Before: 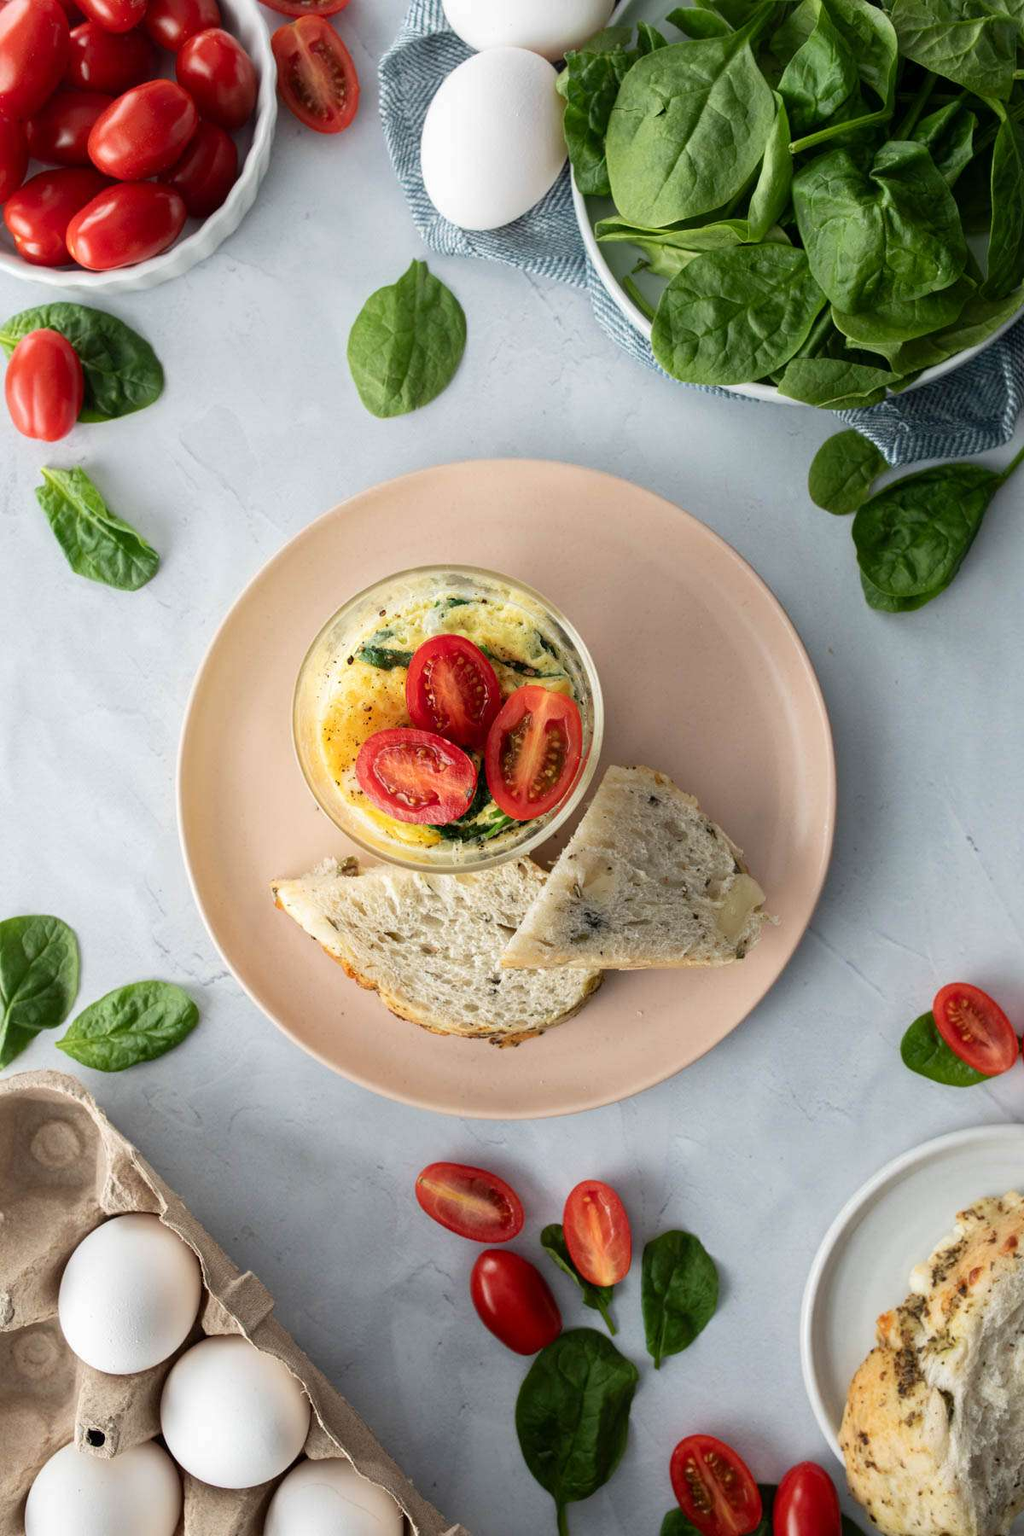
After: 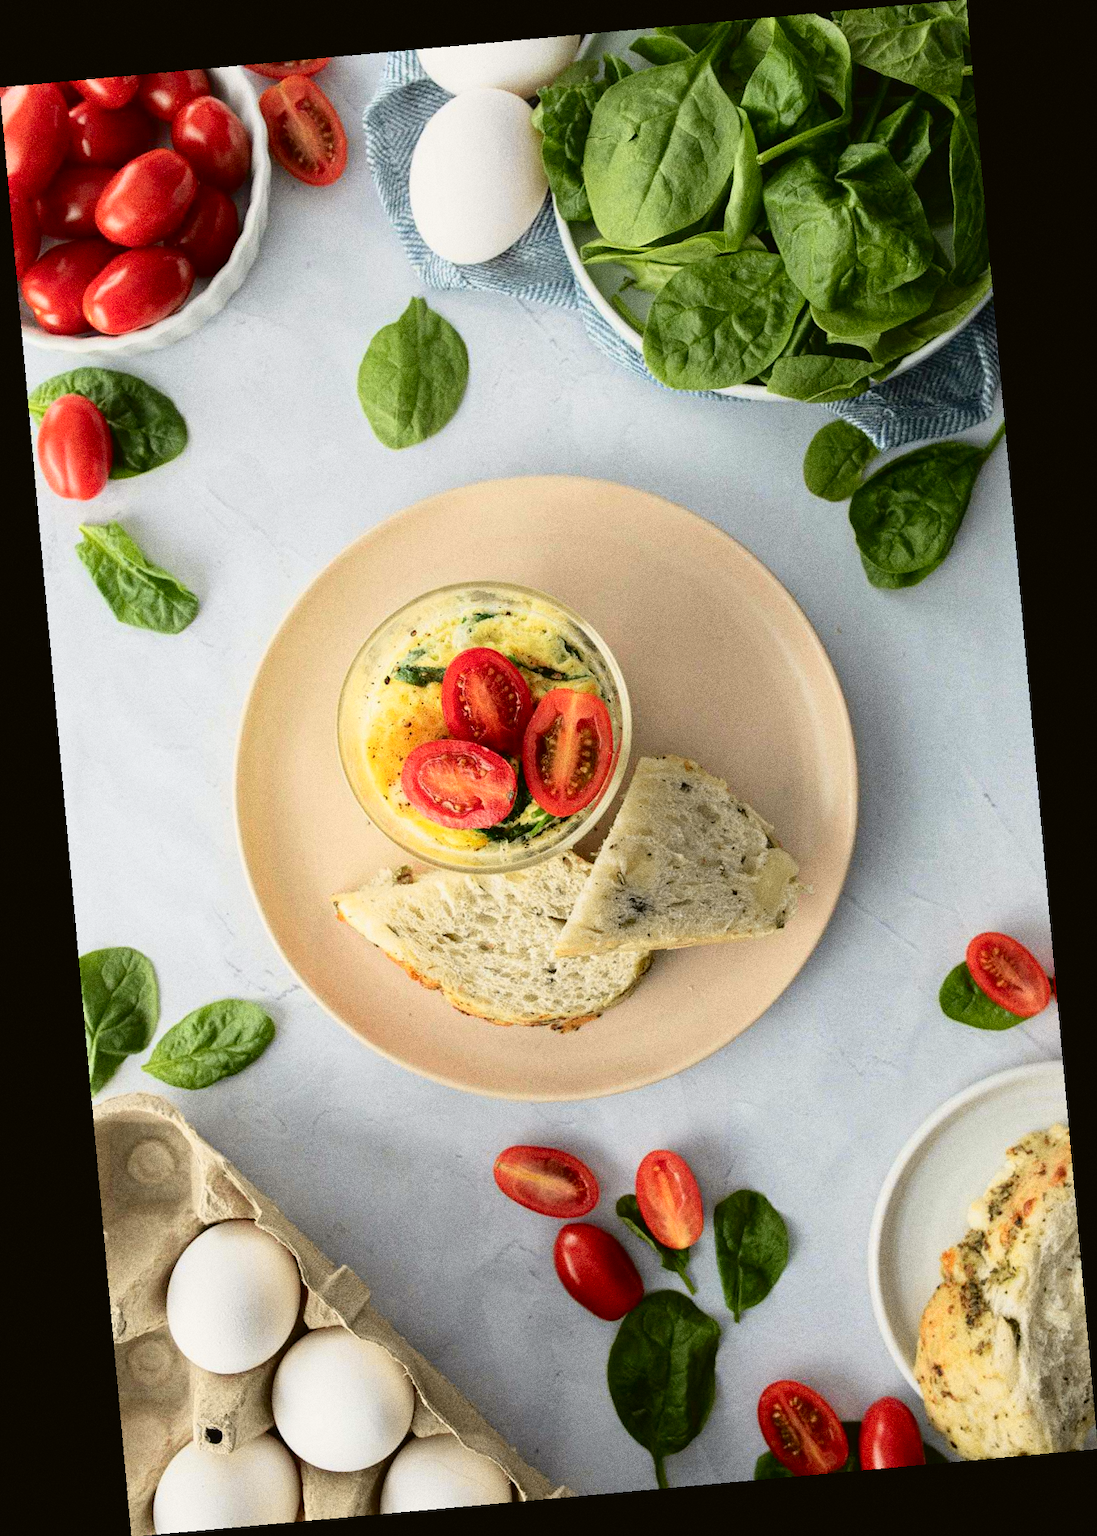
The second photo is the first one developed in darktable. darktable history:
tone curve: curves: ch0 [(0, 0.021) (0.049, 0.044) (0.152, 0.14) (0.328, 0.377) (0.473, 0.543) (0.641, 0.705) (0.85, 0.894) (1, 0.969)]; ch1 [(0, 0) (0.302, 0.331) (0.433, 0.432) (0.472, 0.47) (0.502, 0.503) (0.527, 0.516) (0.564, 0.573) (0.614, 0.626) (0.677, 0.701) (0.859, 0.885) (1, 1)]; ch2 [(0, 0) (0.33, 0.301) (0.447, 0.44) (0.487, 0.496) (0.502, 0.516) (0.535, 0.563) (0.565, 0.597) (0.608, 0.641) (1, 1)], color space Lab, independent channels, preserve colors none
rotate and perspective: rotation -5.2°, automatic cropping off
grain: coarseness 0.09 ISO, strength 40%
